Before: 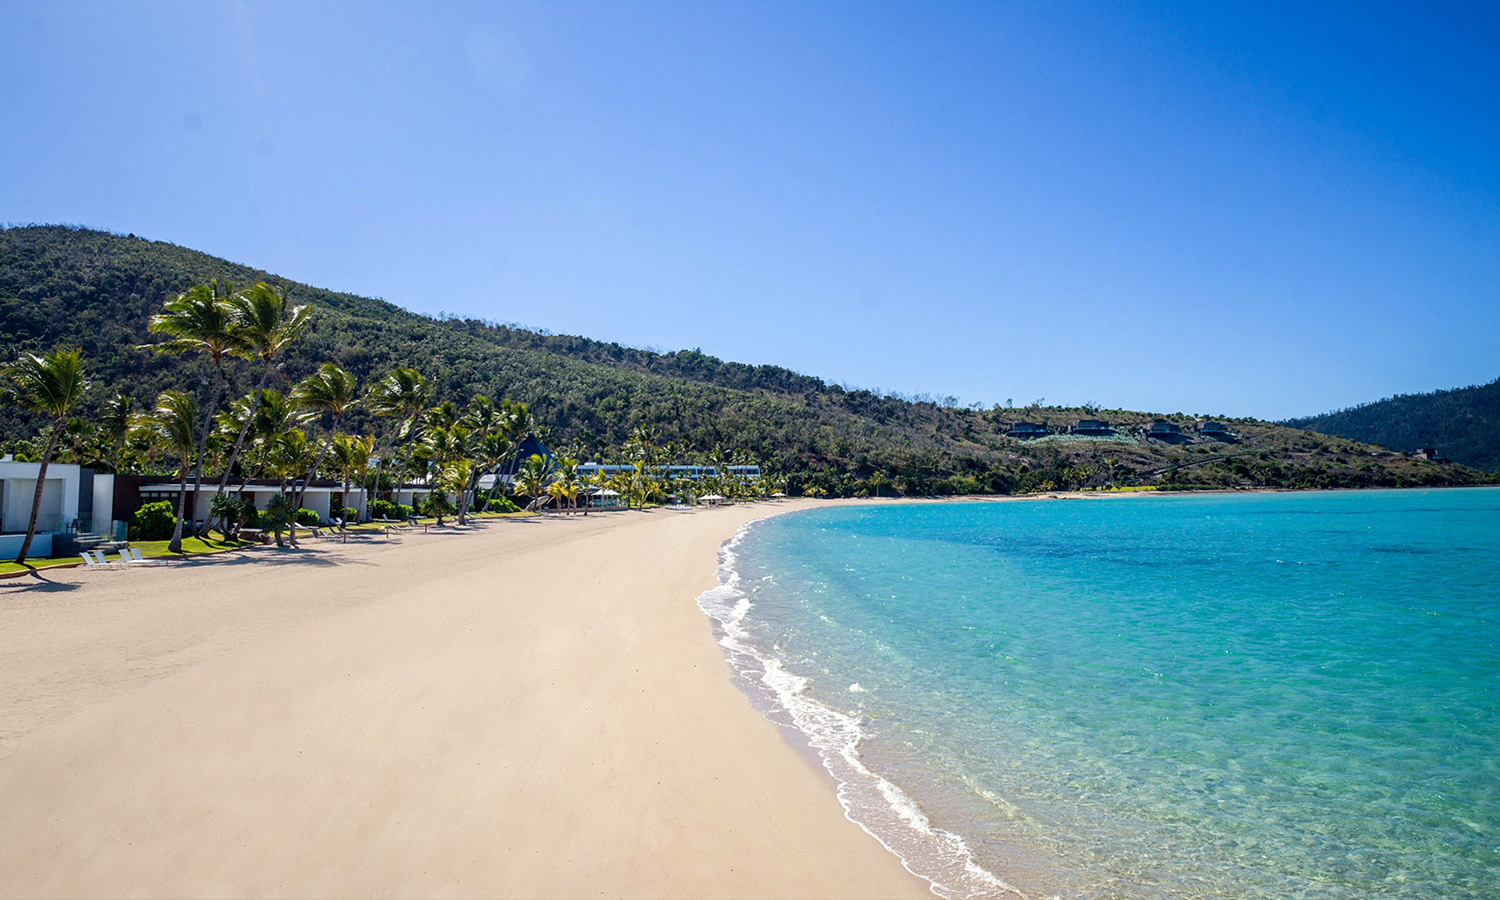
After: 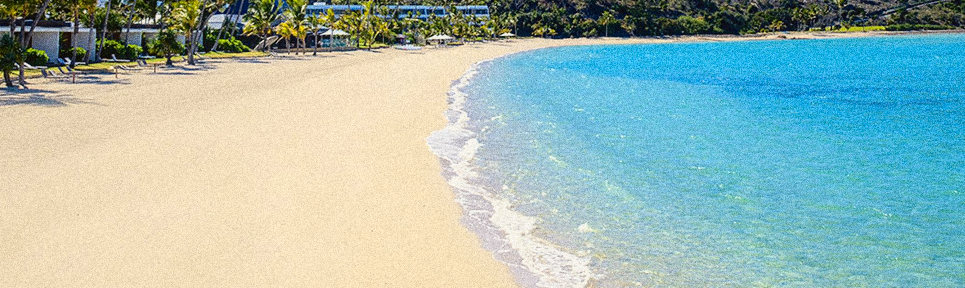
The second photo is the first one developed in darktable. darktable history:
crop: left 18.091%, top 51.13%, right 17.525%, bottom 16.85%
contrast equalizer: y [[0.439, 0.44, 0.442, 0.457, 0.493, 0.498], [0.5 ×6], [0.5 ×6], [0 ×6], [0 ×6]], mix 0.76
tone curve: curves: ch0 [(0, 0.021) (0.049, 0.044) (0.152, 0.14) (0.328, 0.377) (0.473, 0.543) (0.641, 0.705) (0.85, 0.894) (1, 0.969)]; ch1 [(0, 0) (0.302, 0.331) (0.433, 0.432) (0.472, 0.47) (0.502, 0.503) (0.527, 0.521) (0.564, 0.58) (0.614, 0.626) (0.677, 0.701) (0.859, 0.885) (1, 1)]; ch2 [(0, 0) (0.33, 0.301) (0.447, 0.44) (0.487, 0.496) (0.502, 0.516) (0.535, 0.563) (0.565, 0.593) (0.608, 0.638) (1, 1)], color space Lab, independent channels, preserve colors none
grain: coarseness 14.49 ISO, strength 48.04%, mid-tones bias 35%
